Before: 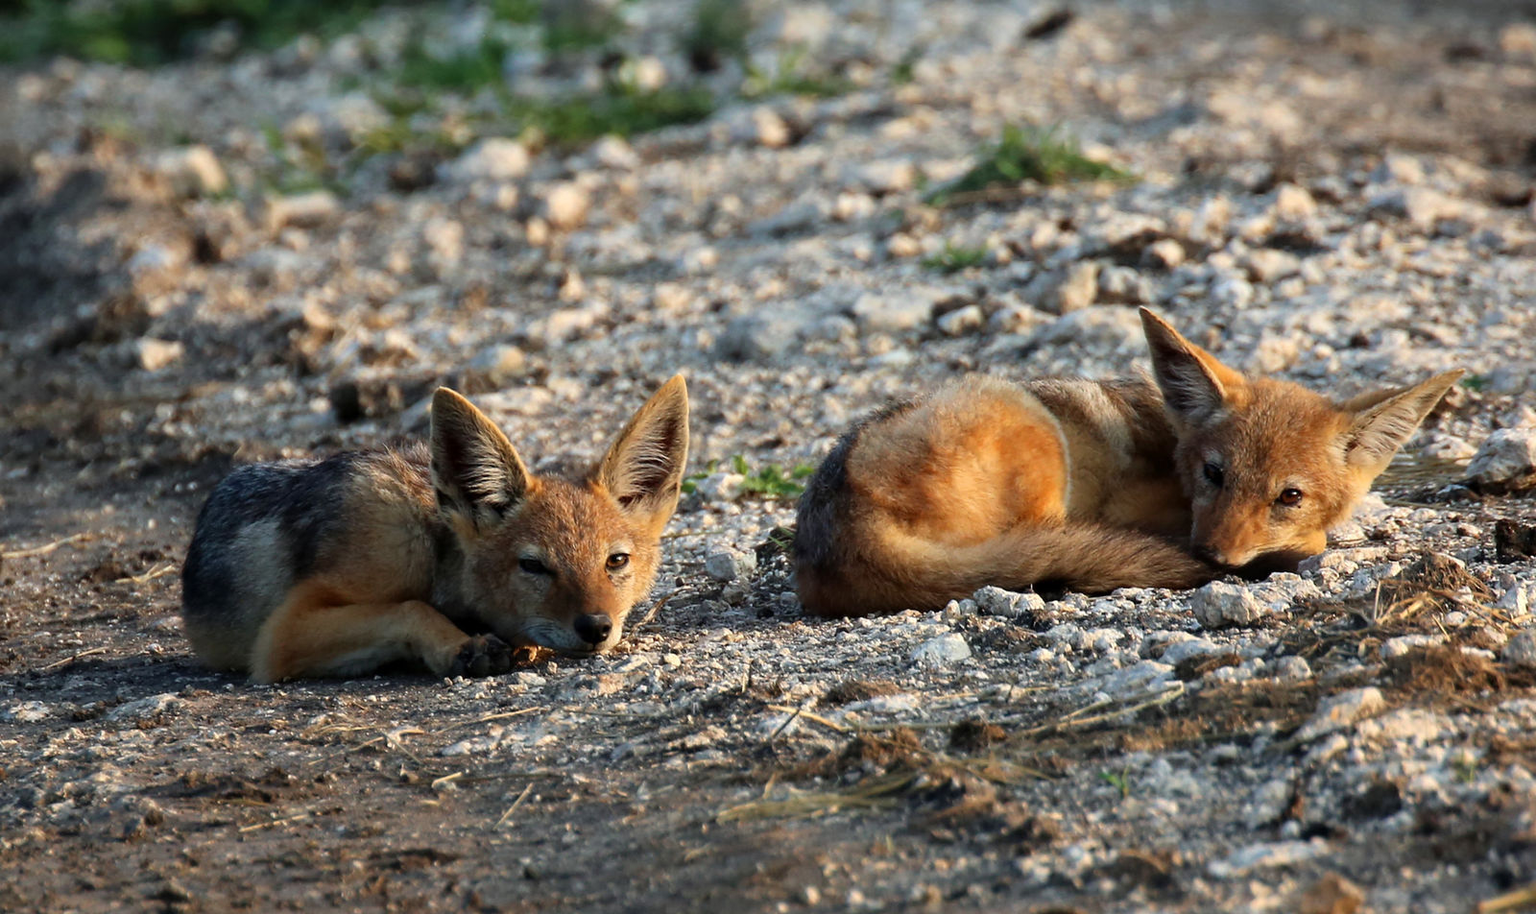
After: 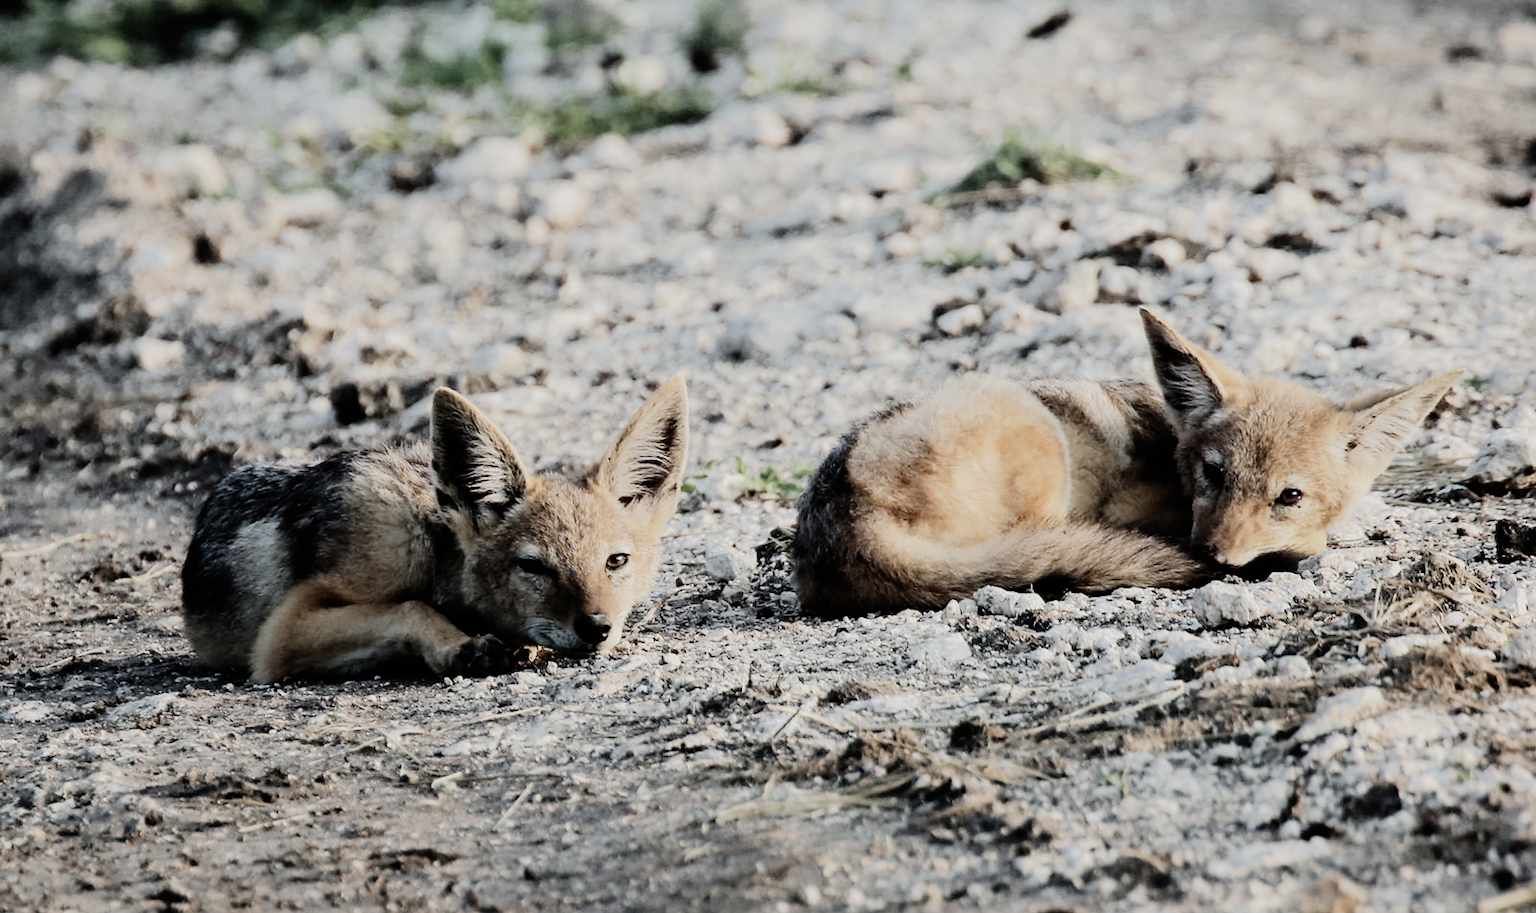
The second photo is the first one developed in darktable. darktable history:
tone equalizer: -7 EV 0.151 EV, -6 EV 0.622 EV, -5 EV 1.12 EV, -4 EV 1.35 EV, -3 EV 1.16 EV, -2 EV 0.6 EV, -1 EV 0.145 EV, edges refinement/feathering 500, mask exposure compensation -1.57 EV, preserve details no
filmic rgb: black relative exposure -7.65 EV, white relative exposure 3.96 EV, hardness 4.02, contrast 1.099, highlights saturation mix -29.59%, add noise in highlights 0.001, preserve chrominance no, color science v4 (2020)
